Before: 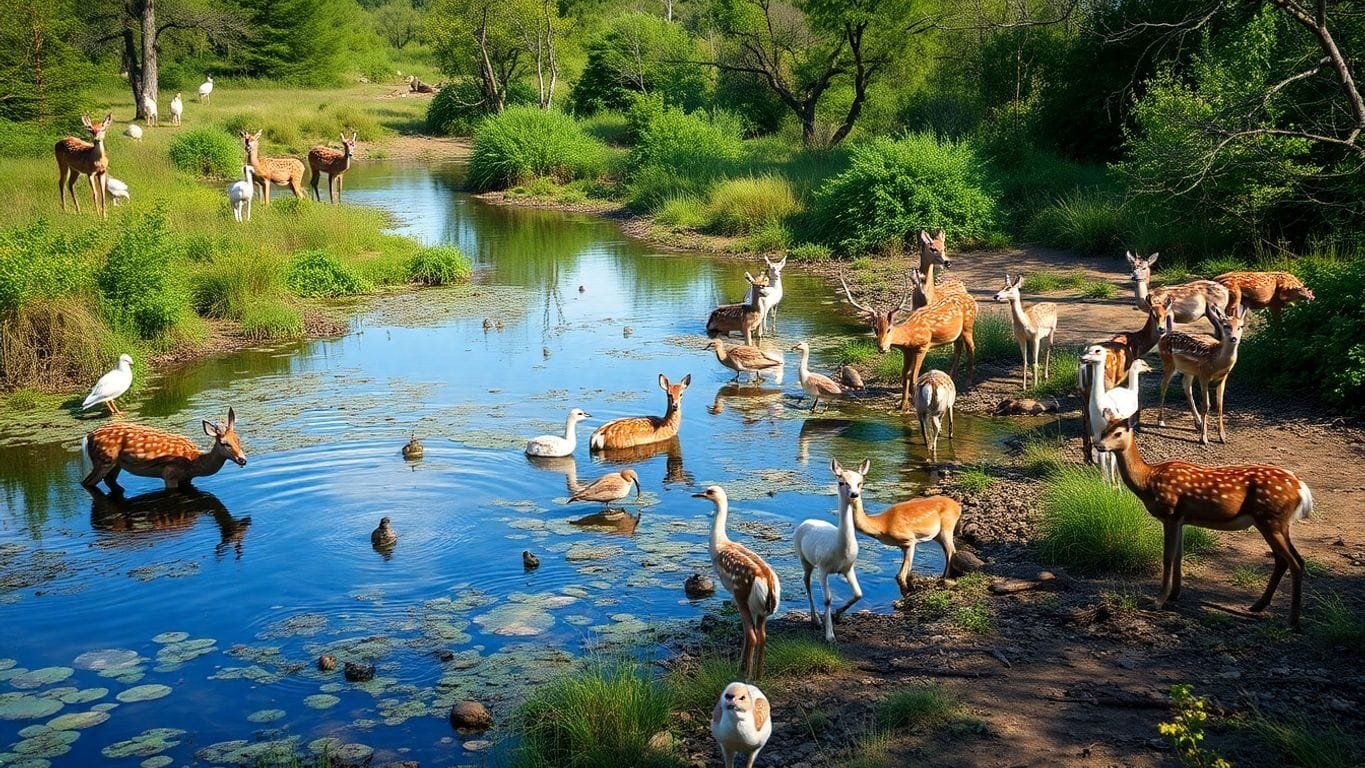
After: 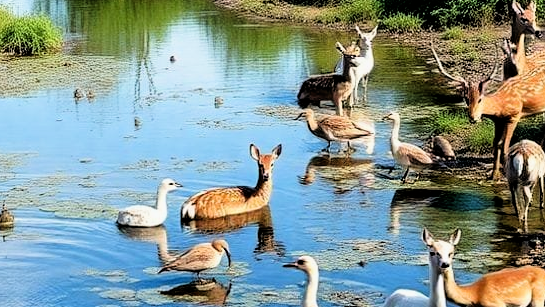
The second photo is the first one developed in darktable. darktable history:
crop: left 30%, top 30%, right 30%, bottom 30%
filmic rgb: black relative exposure -3.72 EV, white relative exposure 2.77 EV, dynamic range scaling -5.32%, hardness 3.03
exposure: compensate highlight preservation false
